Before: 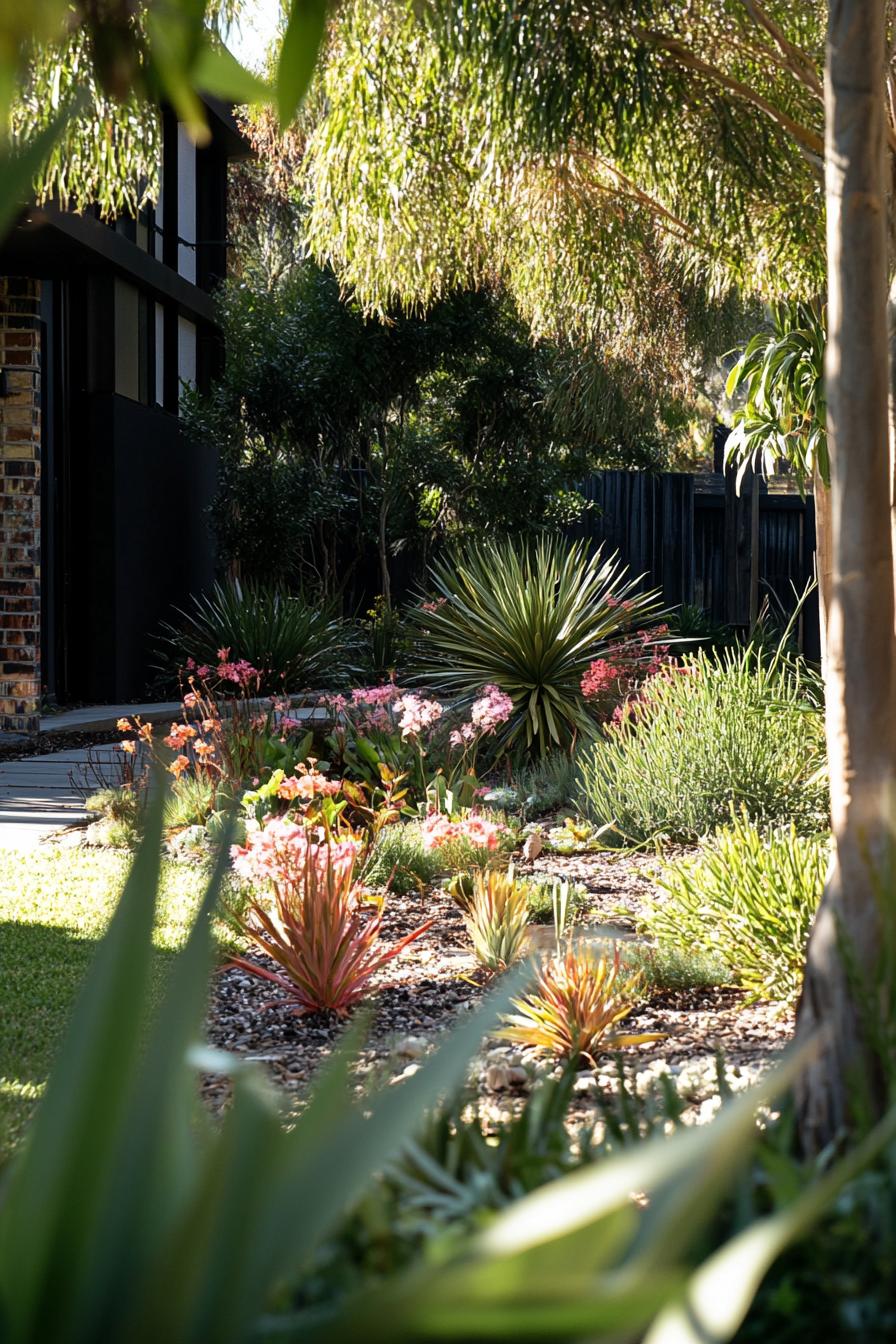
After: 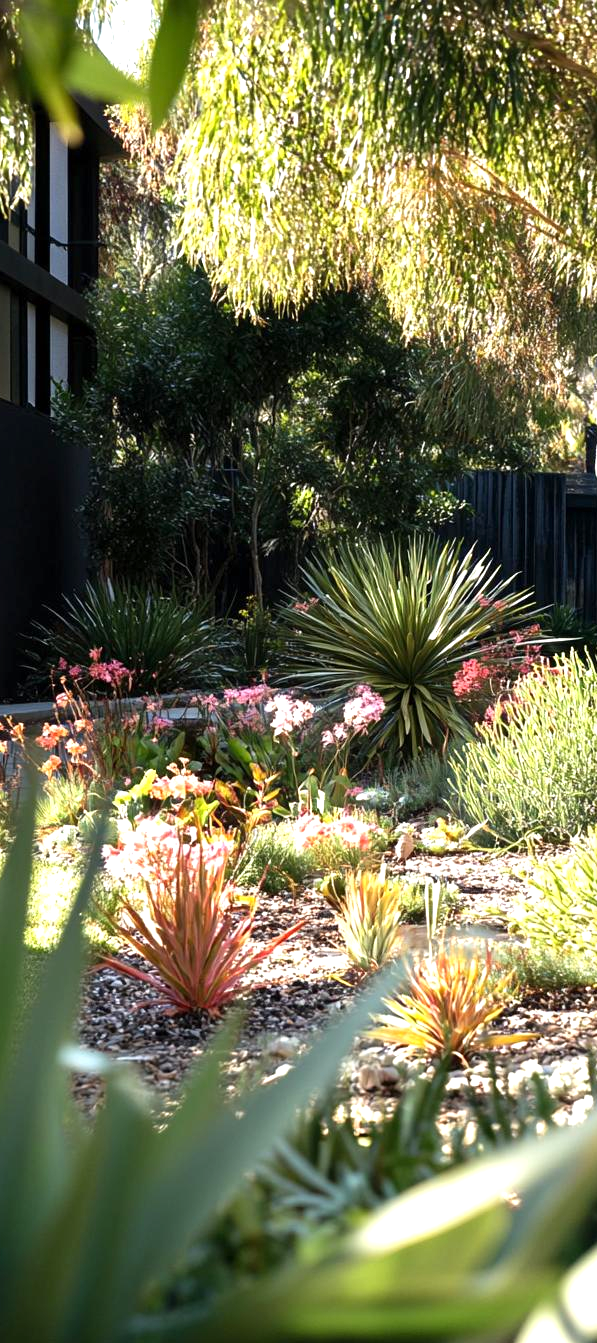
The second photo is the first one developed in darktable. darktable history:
tone equalizer: on, module defaults
crop and rotate: left 14.375%, right 18.95%
exposure: exposure 0.565 EV, compensate highlight preservation false
levels: black 0.048%, levels [0, 0.492, 0.984]
